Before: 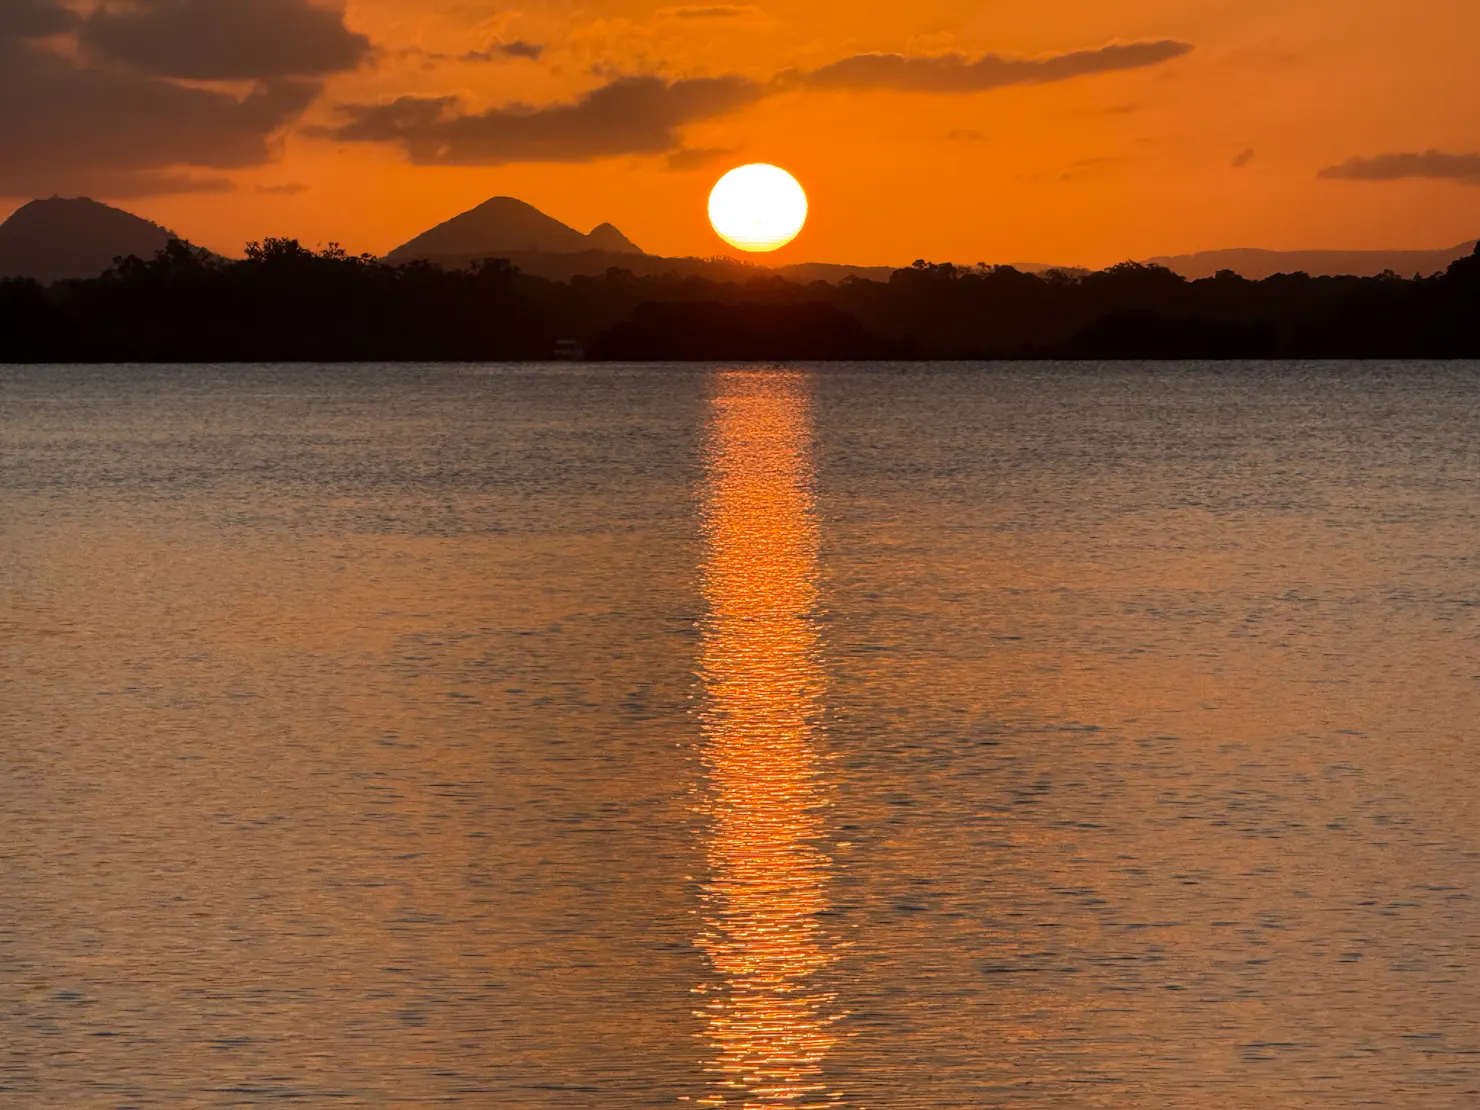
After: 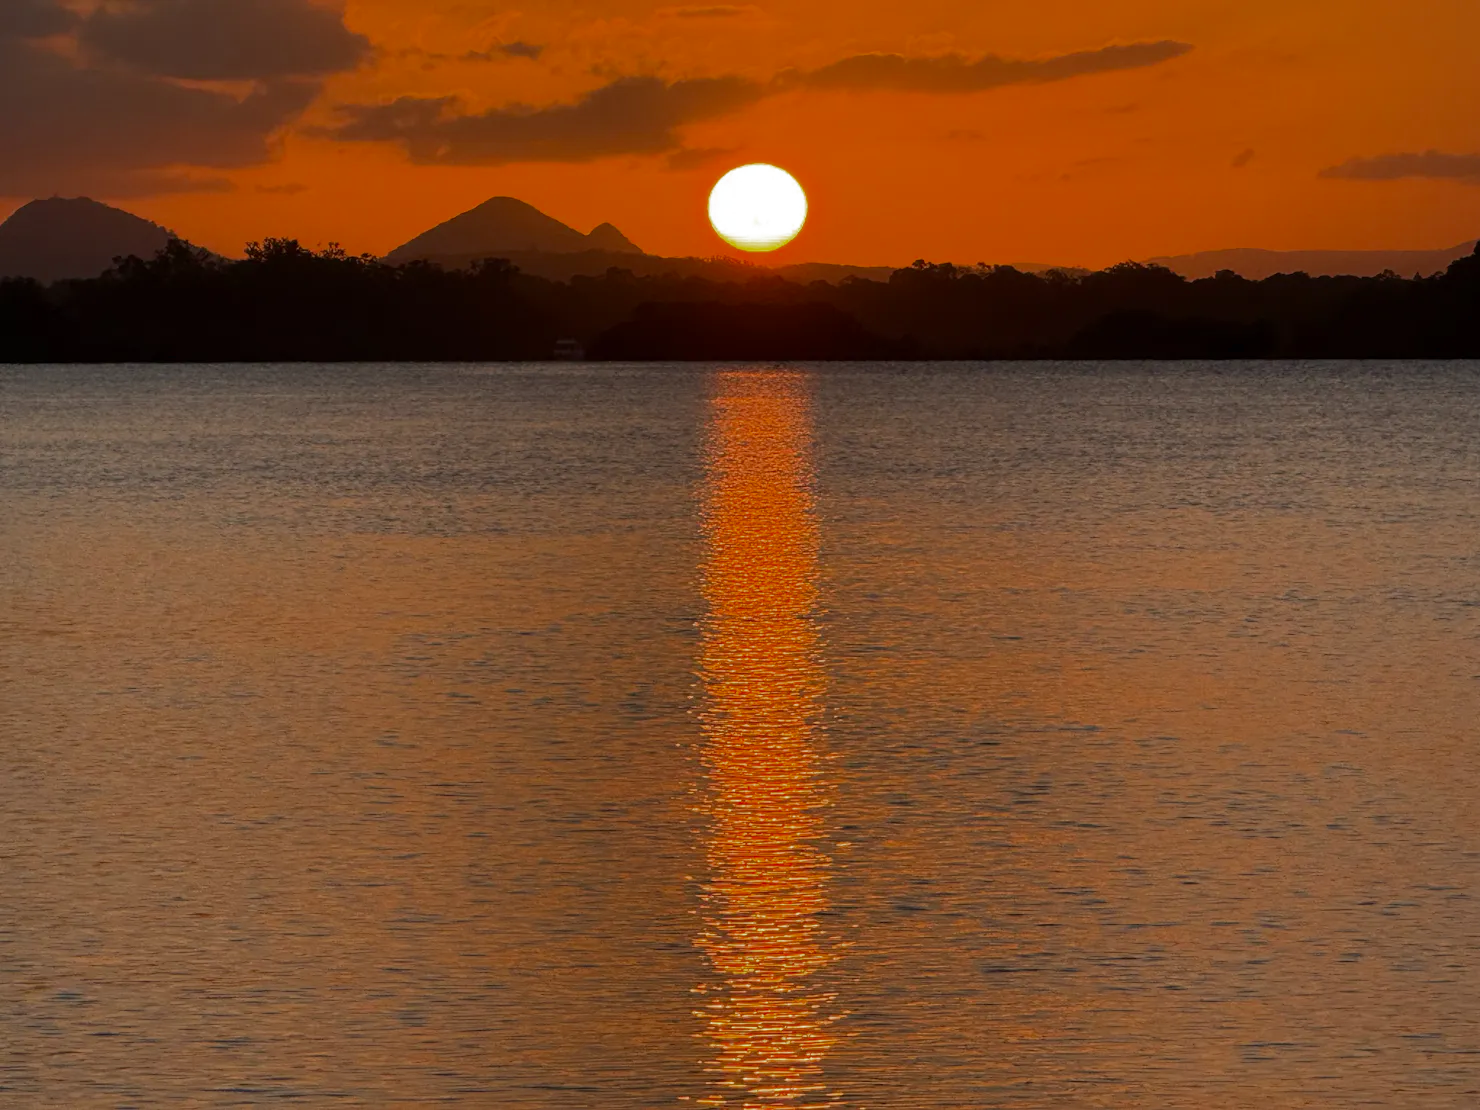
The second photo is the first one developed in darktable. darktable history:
color zones: curves: ch0 [(0.004, 0.388) (0.125, 0.392) (0.25, 0.404) (0.375, 0.5) (0.5, 0.5) (0.625, 0.5) (0.75, 0.5) (0.875, 0.5)]; ch1 [(0, 0.5) (0.125, 0.5) (0.25, 0.5) (0.375, 0.124) (0.524, 0.124) (0.645, 0.128) (0.789, 0.132) (0.914, 0.096) (0.998, 0.068)]
